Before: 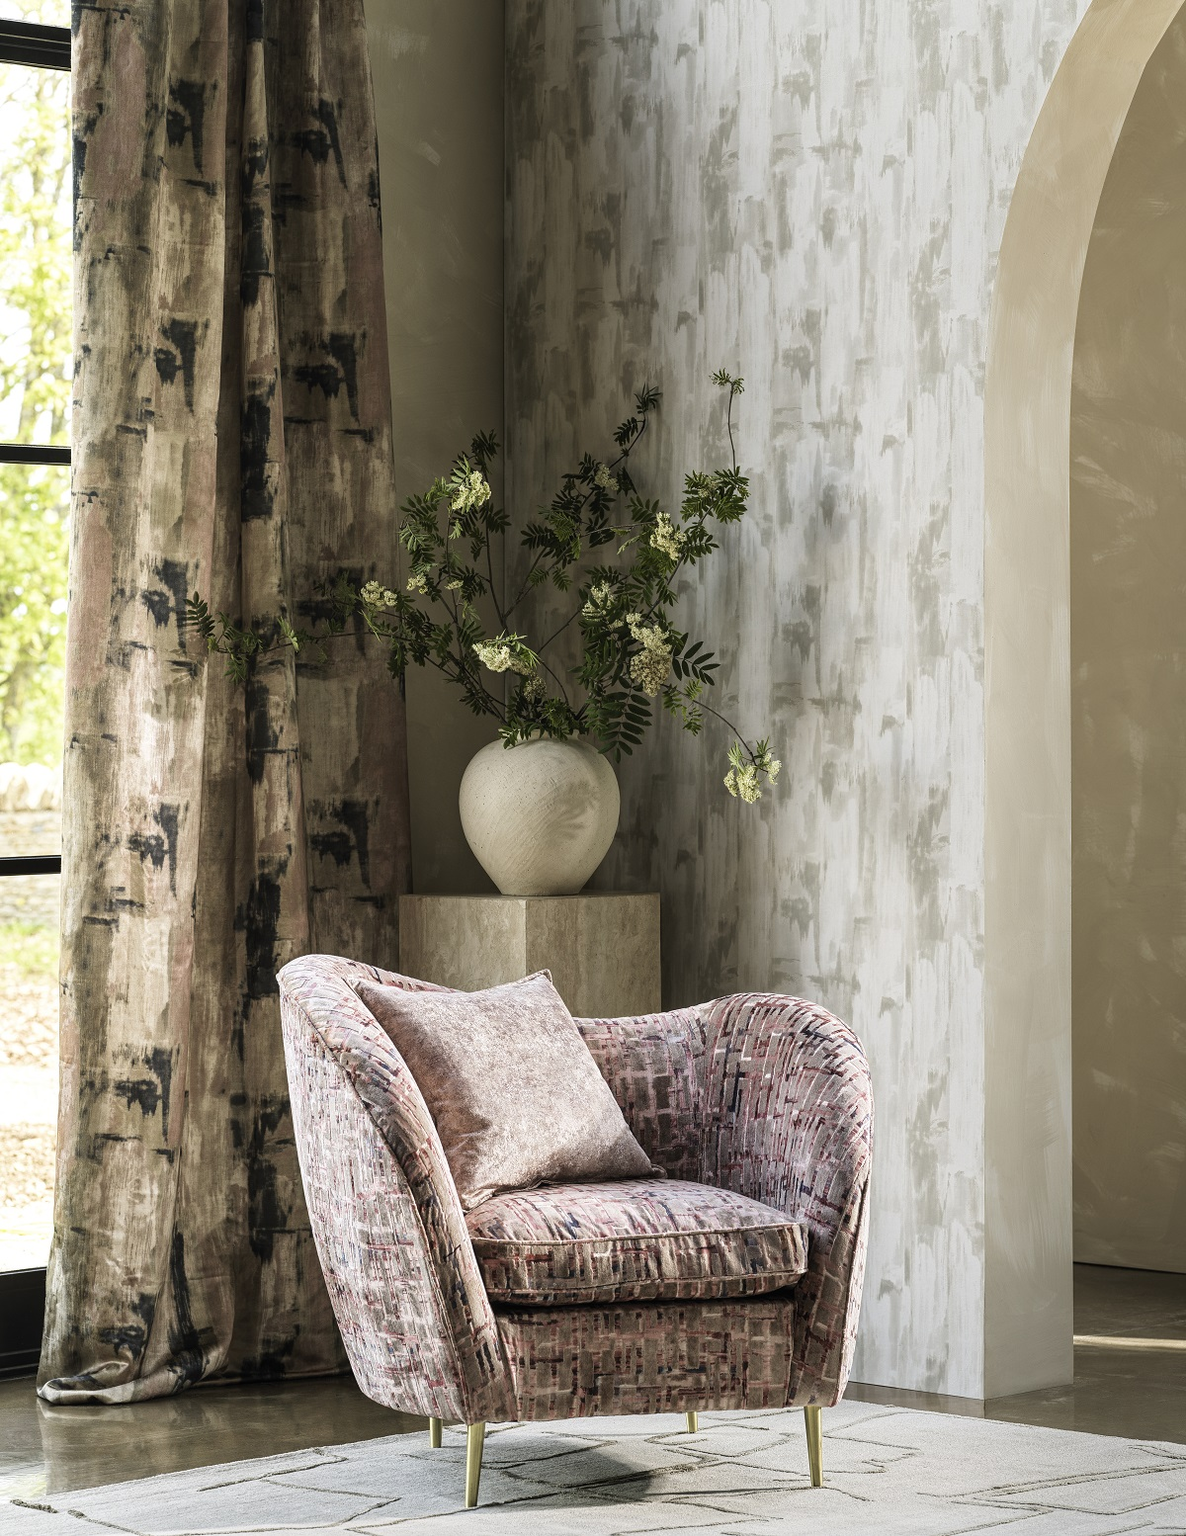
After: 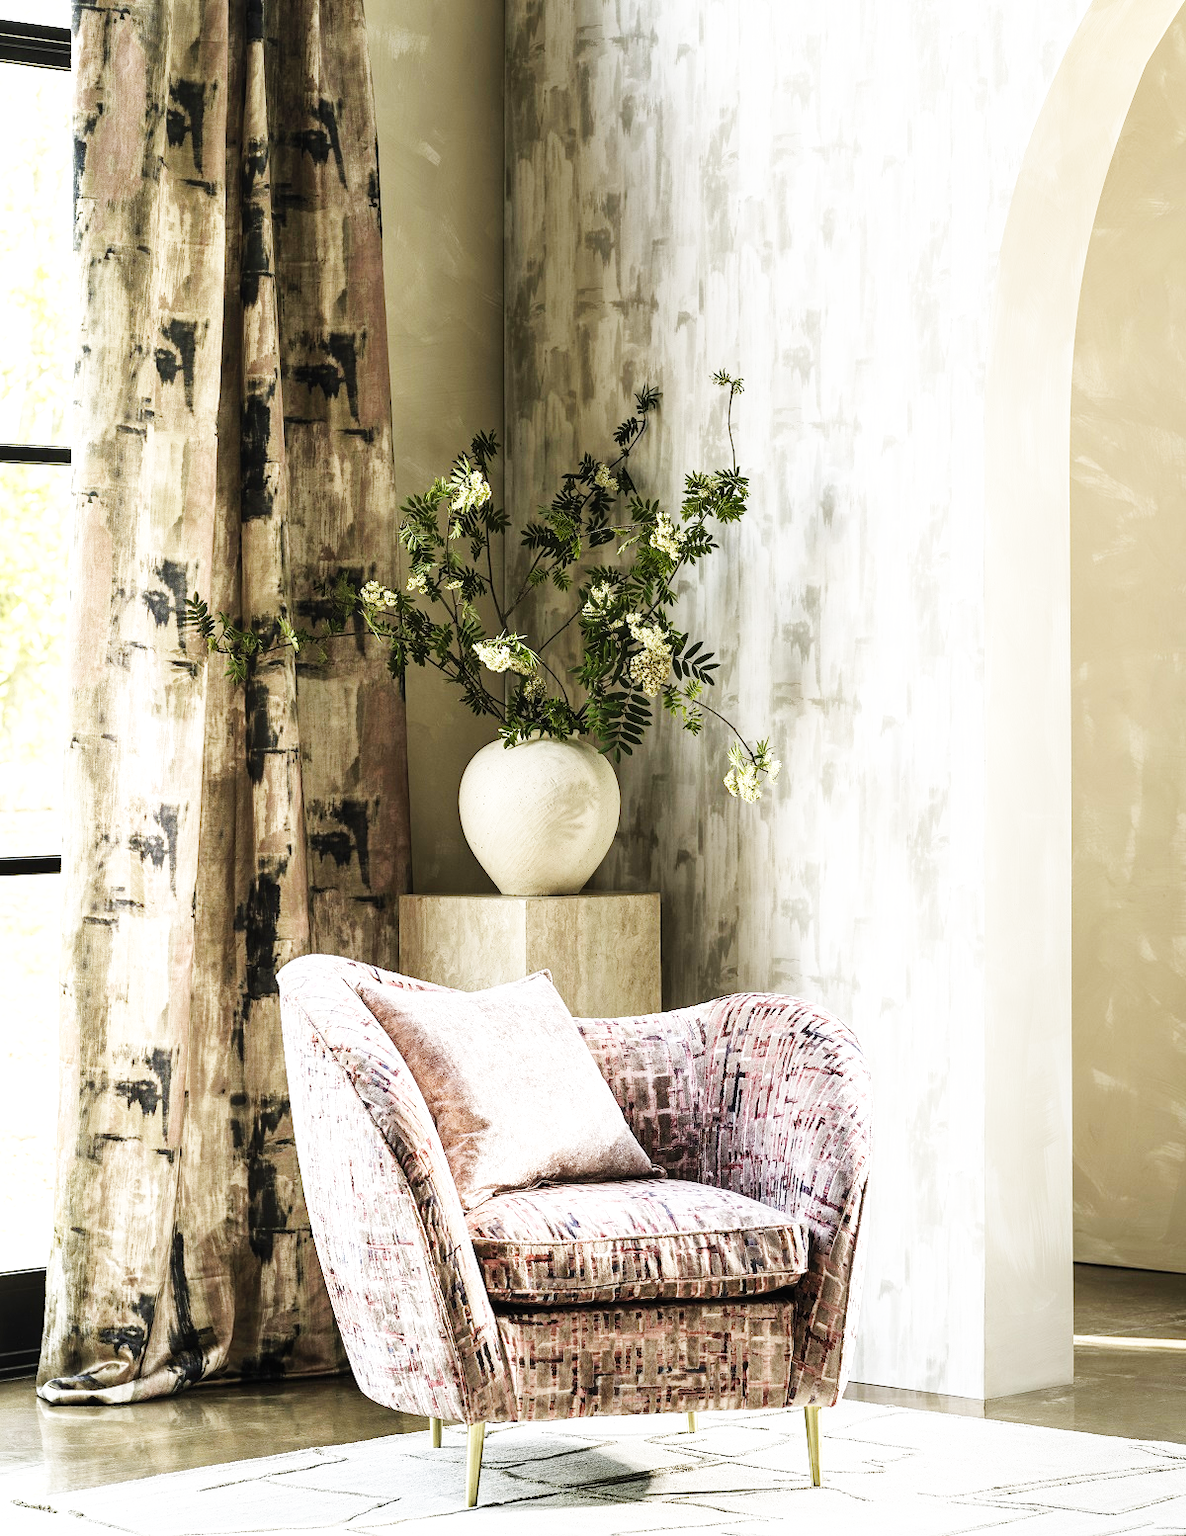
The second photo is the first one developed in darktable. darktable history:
exposure: exposure 0.29 EV, compensate highlight preservation false
base curve: curves: ch0 [(0, 0.003) (0.001, 0.002) (0.006, 0.004) (0.02, 0.022) (0.048, 0.086) (0.094, 0.234) (0.162, 0.431) (0.258, 0.629) (0.385, 0.8) (0.548, 0.918) (0.751, 0.988) (1, 1)], preserve colors none
